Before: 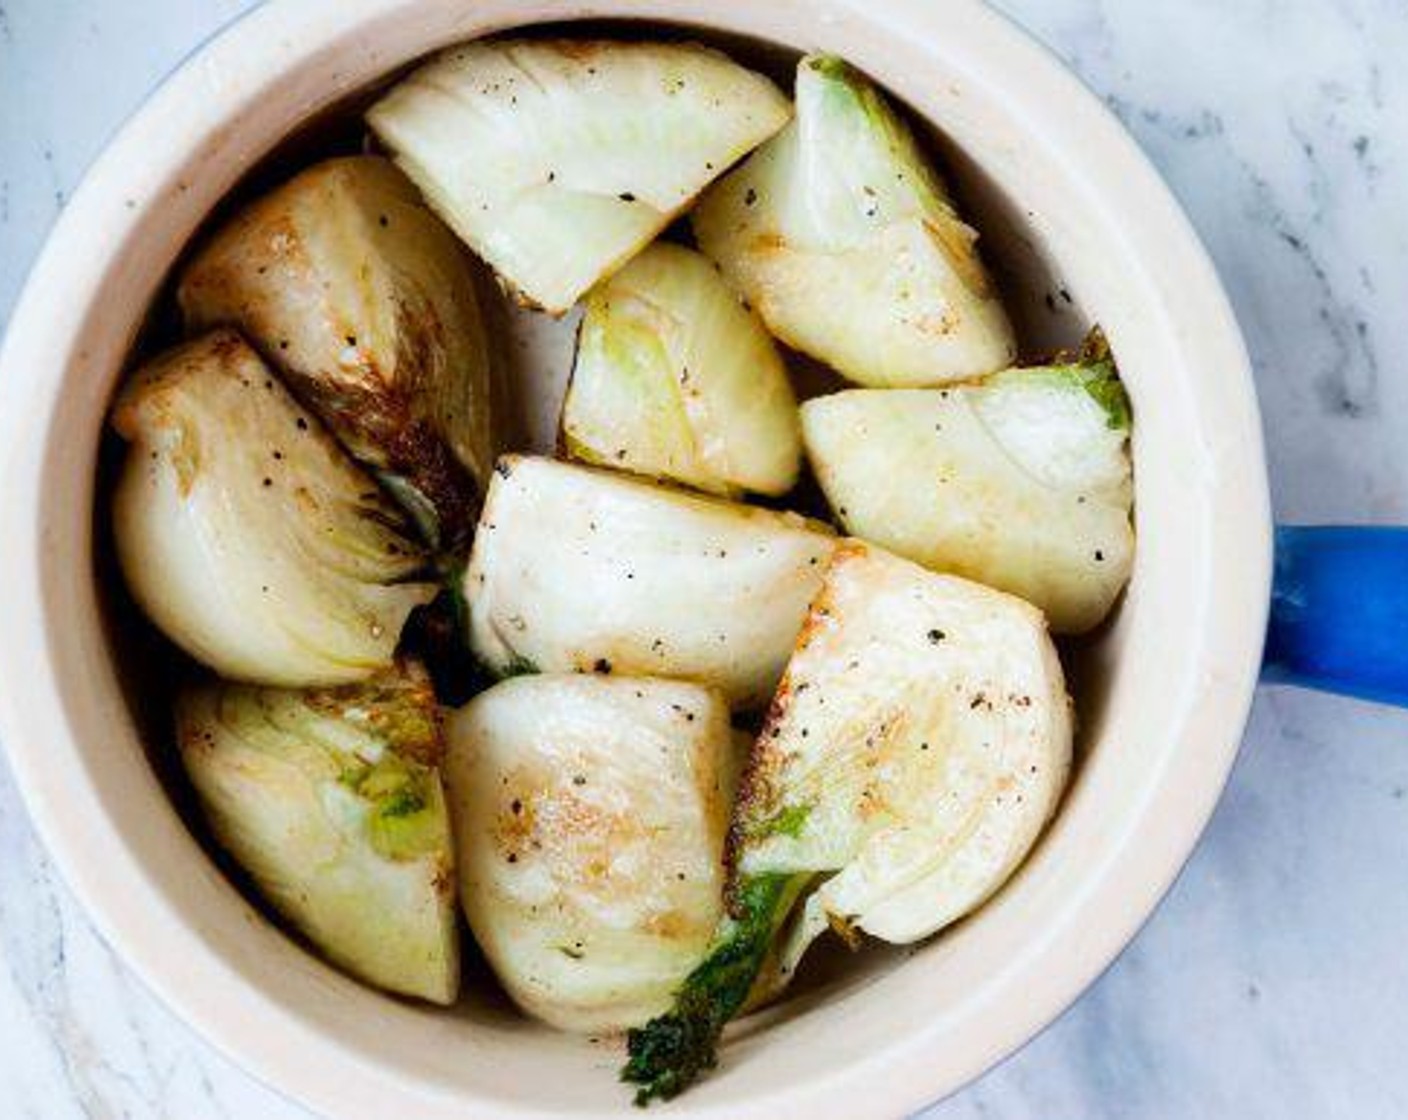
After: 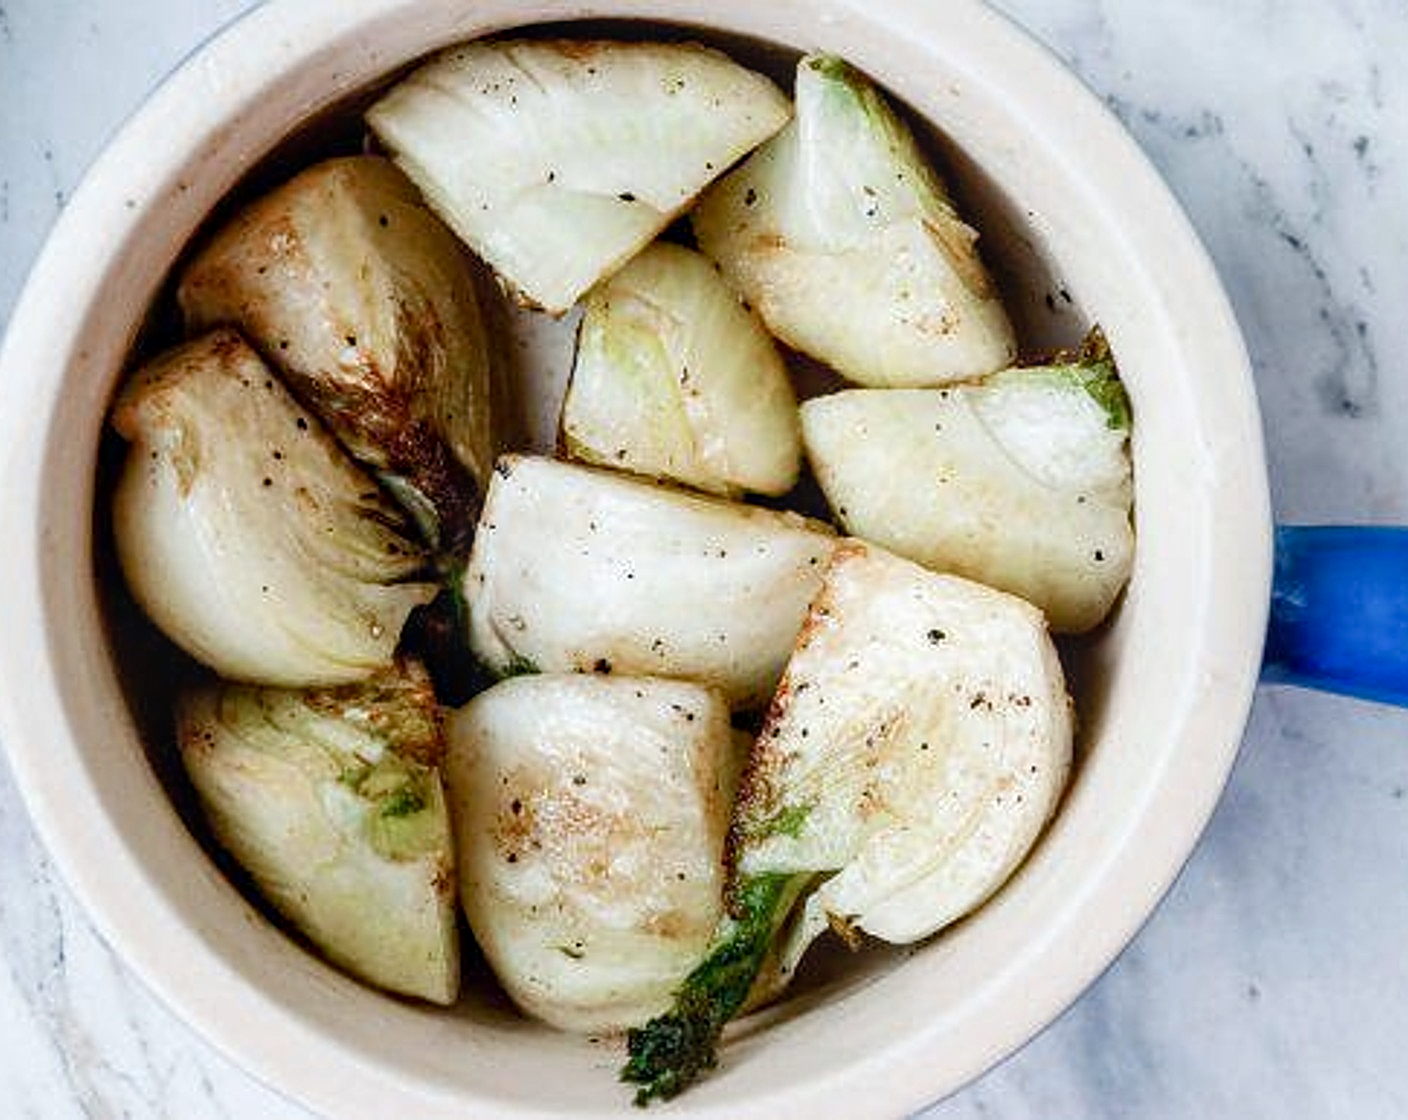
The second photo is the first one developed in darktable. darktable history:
levels: gray 50.86%
color balance rgb: perceptual saturation grading › global saturation -10.109%, perceptual saturation grading › highlights -26.585%, perceptual saturation grading › shadows 21.692%, global vibrance 9.5%
local contrast: on, module defaults
sharpen: on, module defaults
